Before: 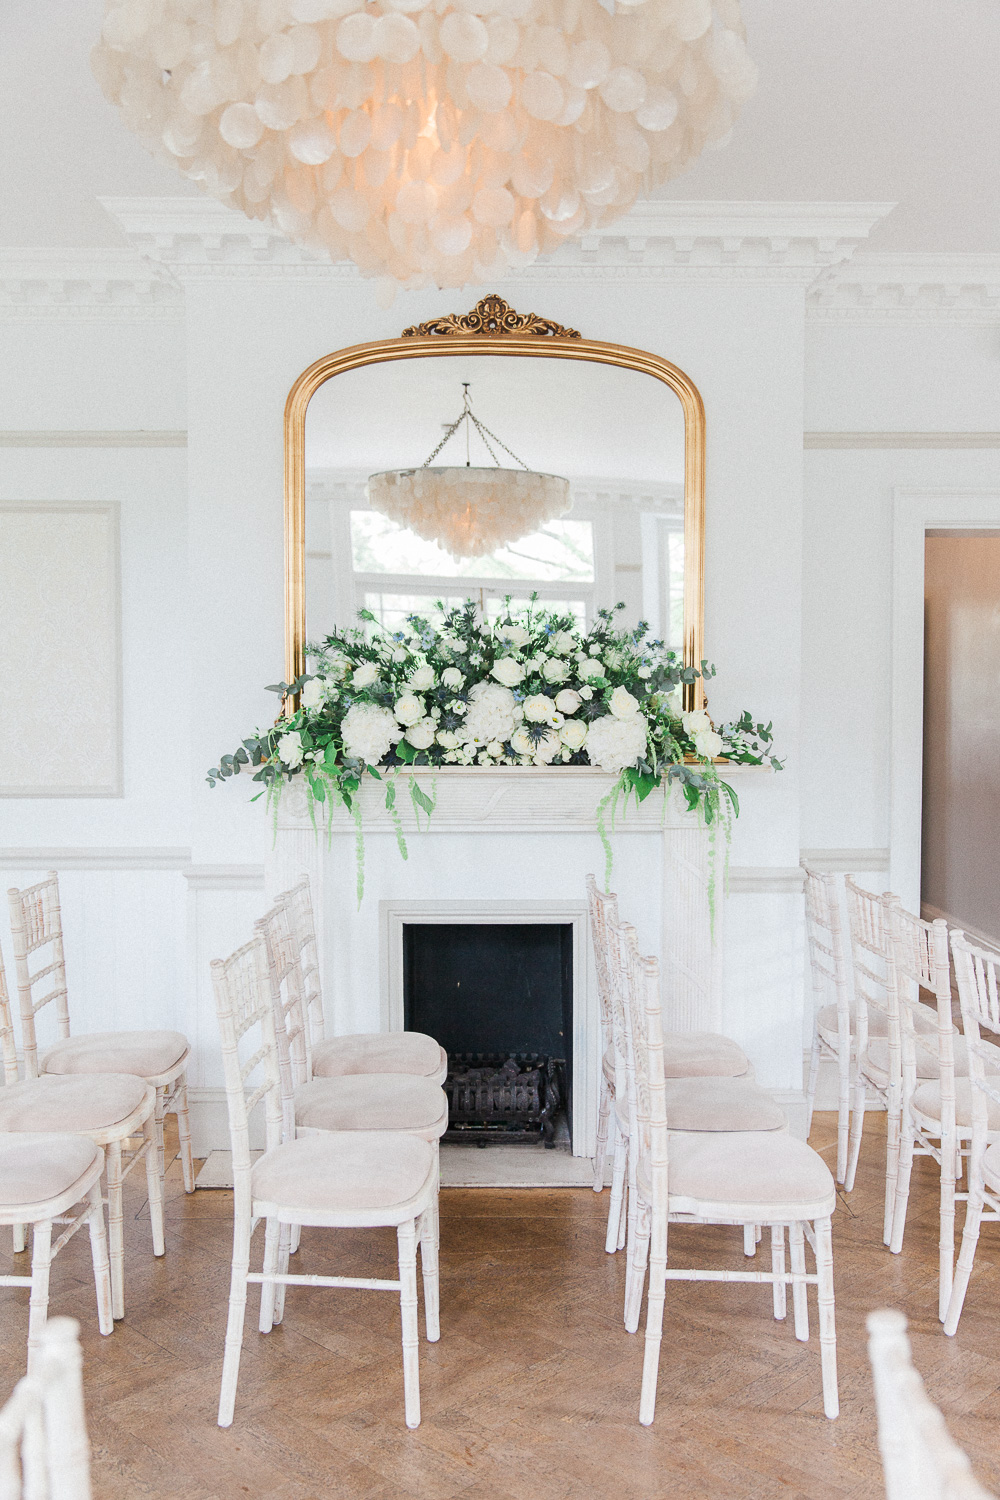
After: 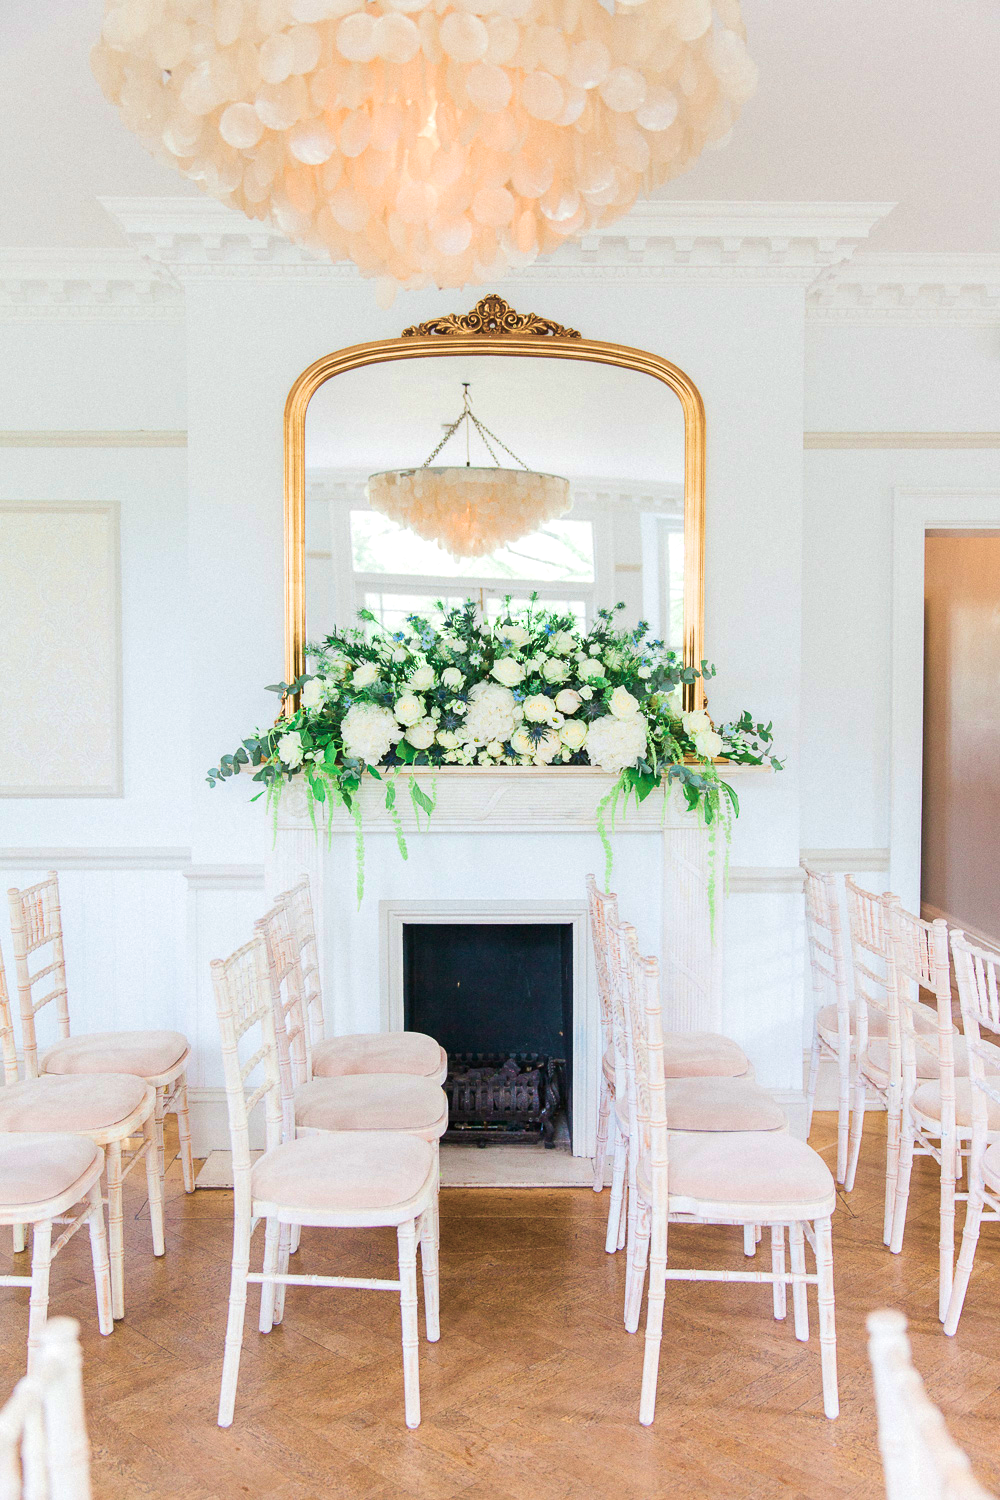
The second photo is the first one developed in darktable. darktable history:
velvia: strength 74.5%
exposure: exposure 0.127 EV, compensate highlight preservation false
